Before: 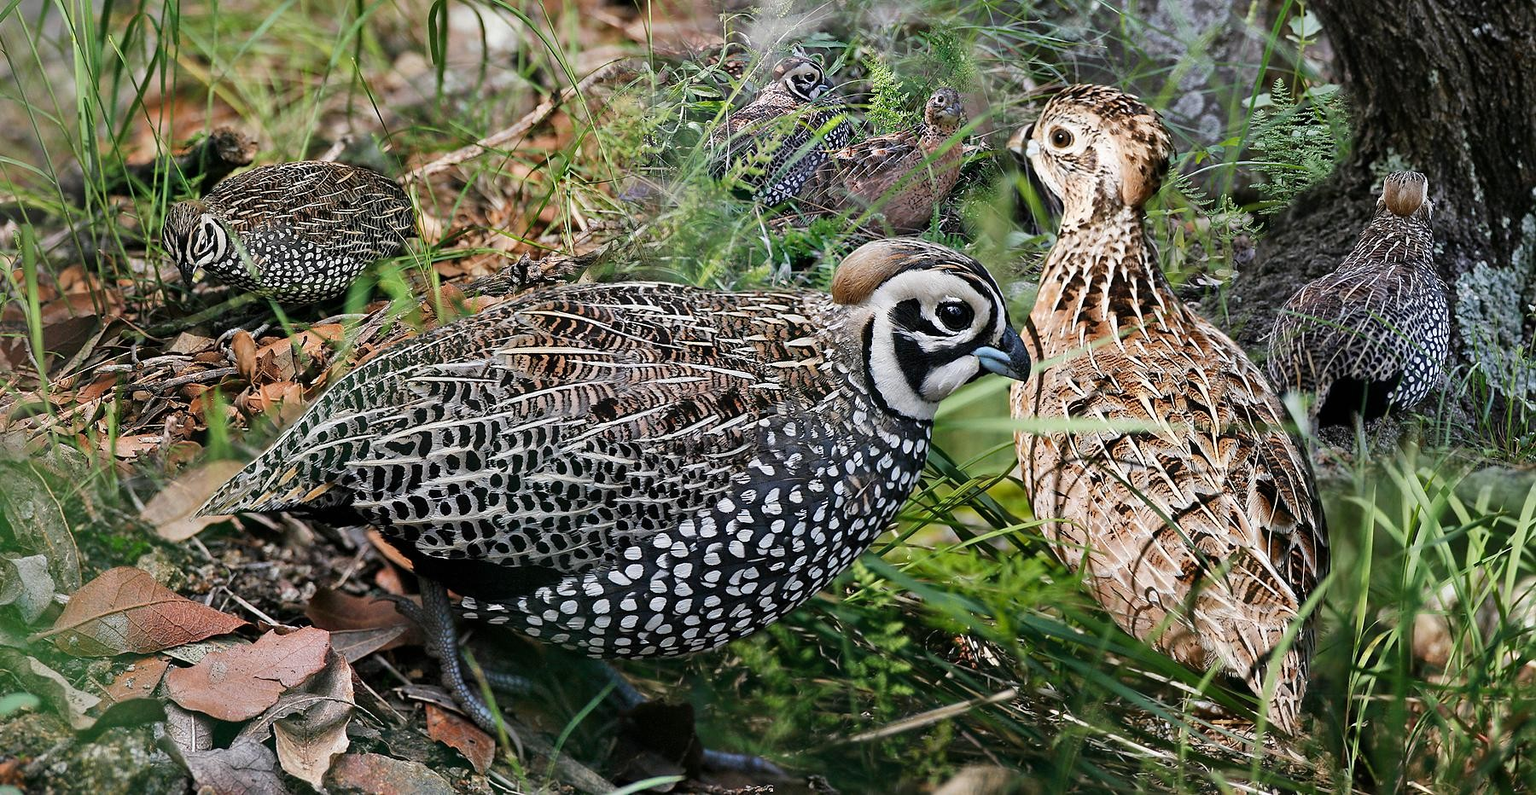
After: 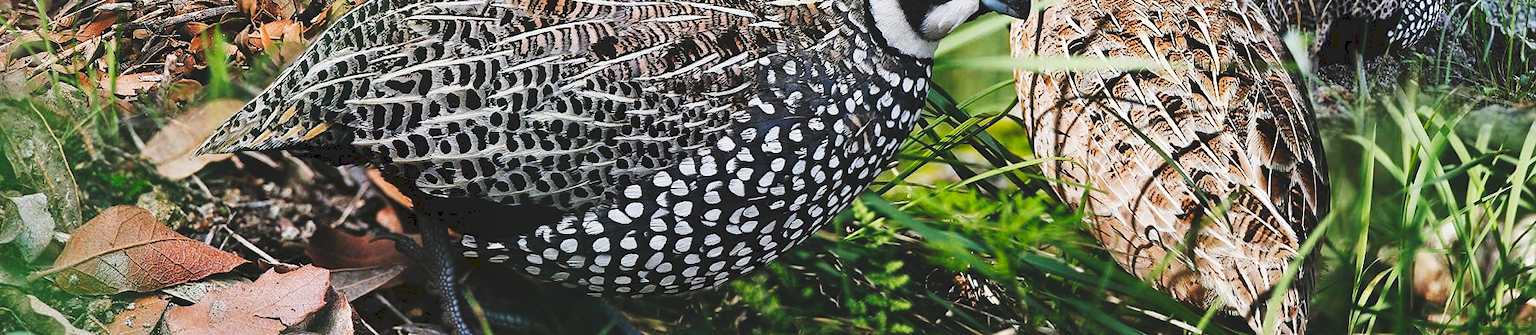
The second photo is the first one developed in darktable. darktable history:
crop: top 45.551%, bottom 12.262%
tone curve: curves: ch0 [(0, 0) (0.003, 0.117) (0.011, 0.118) (0.025, 0.123) (0.044, 0.13) (0.069, 0.137) (0.1, 0.149) (0.136, 0.157) (0.177, 0.184) (0.224, 0.217) (0.277, 0.257) (0.335, 0.324) (0.399, 0.406) (0.468, 0.511) (0.543, 0.609) (0.623, 0.712) (0.709, 0.8) (0.801, 0.877) (0.898, 0.938) (1, 1)], preserve colors none
